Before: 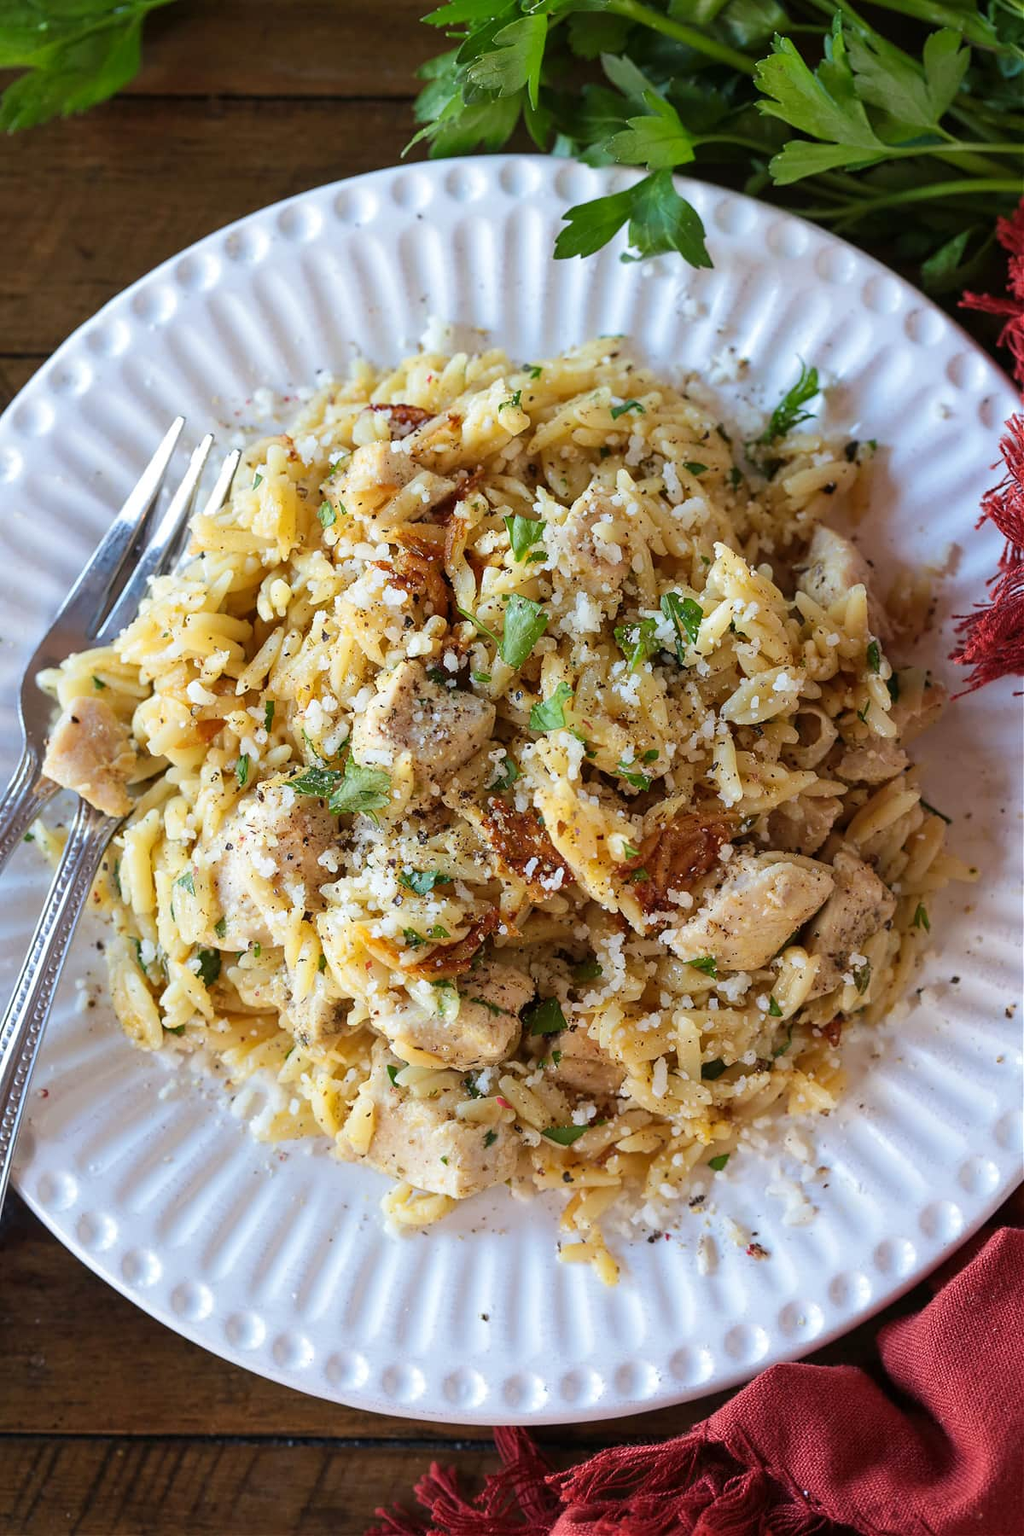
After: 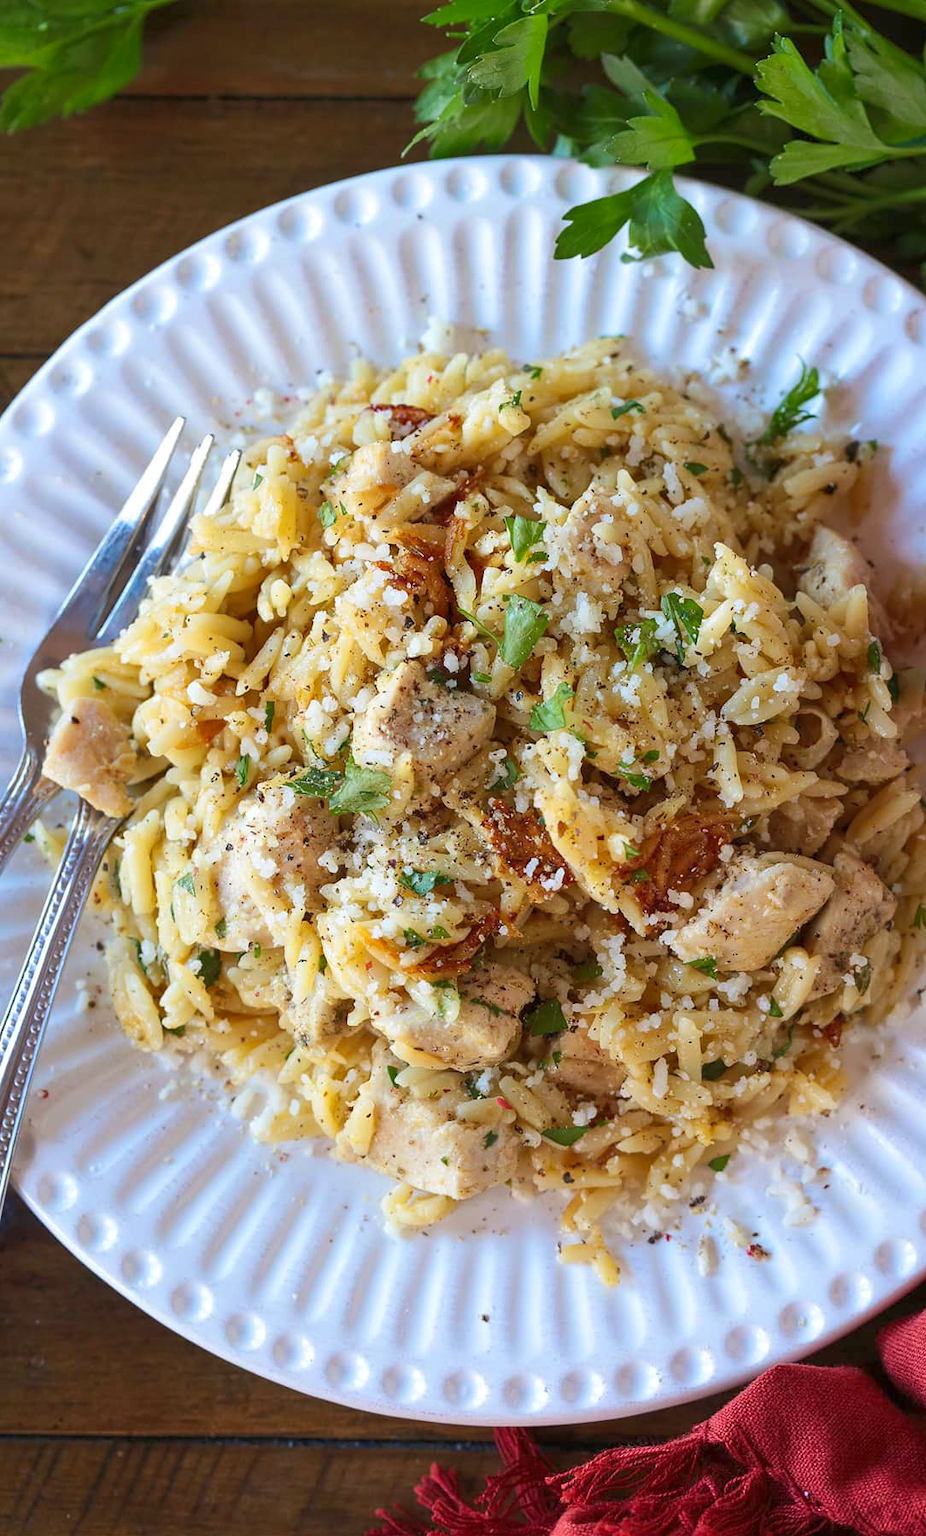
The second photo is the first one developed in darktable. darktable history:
crop: right 9.509%, bottom 0.031%
rgb curve: curves: ch0 [(0, 0) (0.093, 0.159) (0.241, 0.265) (0.414, 0.42) (1, 1)], compensate middle gray true, preserve colors basic power
color zones: curves: ch1 [(0.25, 0.5) (0.747, 0.71)]
